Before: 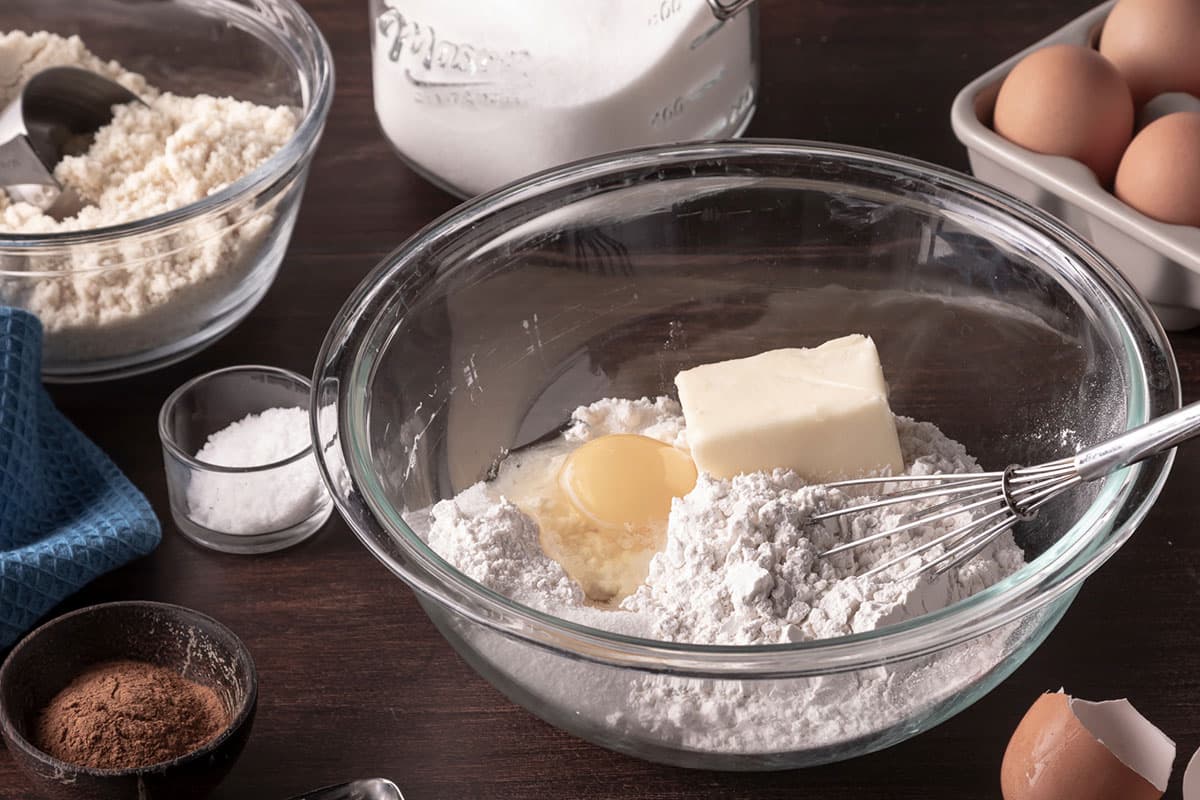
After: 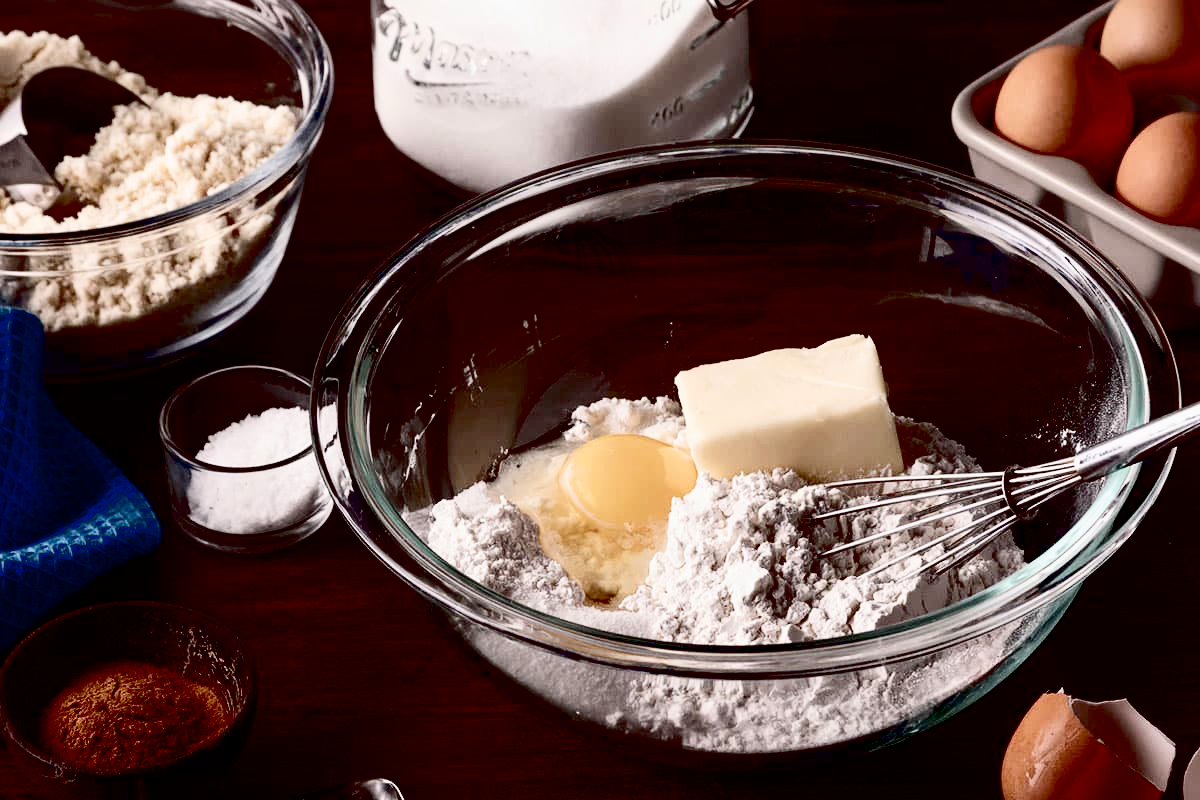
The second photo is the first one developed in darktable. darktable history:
contrast brightness saturation: contrast 0.279
exposure: black level correction 0.099, exposure -0.086 EV, compensate highlight preservation false
